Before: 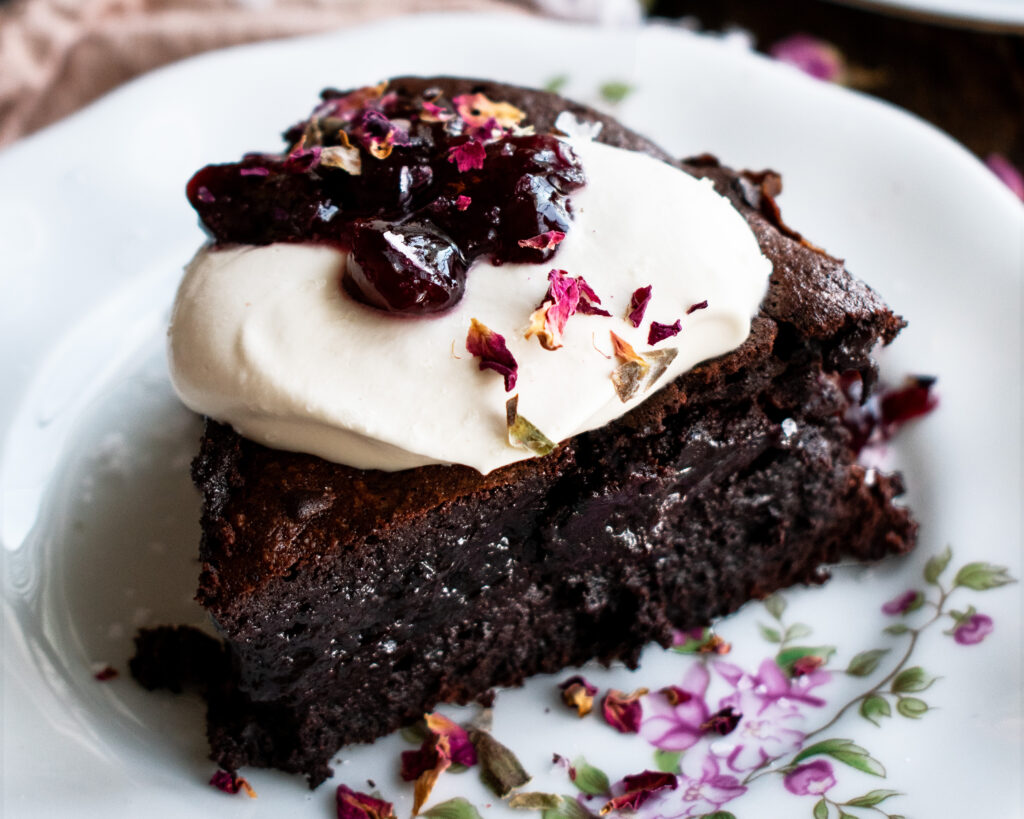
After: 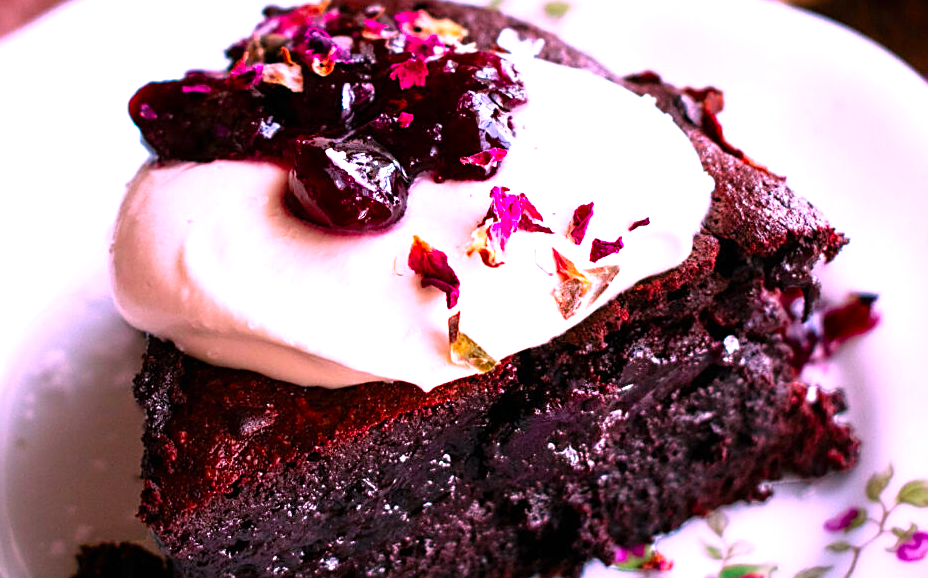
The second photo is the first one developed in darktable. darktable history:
sharpen: on, module defaults
crop: left 5.742%, top 10.17%, right 3.614%, bottom 19.194%
exposure: black level correction 0, exposure 0.596 EV, compensate highlight preservation false
color correction: highlights a* 18.87, highlights b* -11.6, saturation 1.67
